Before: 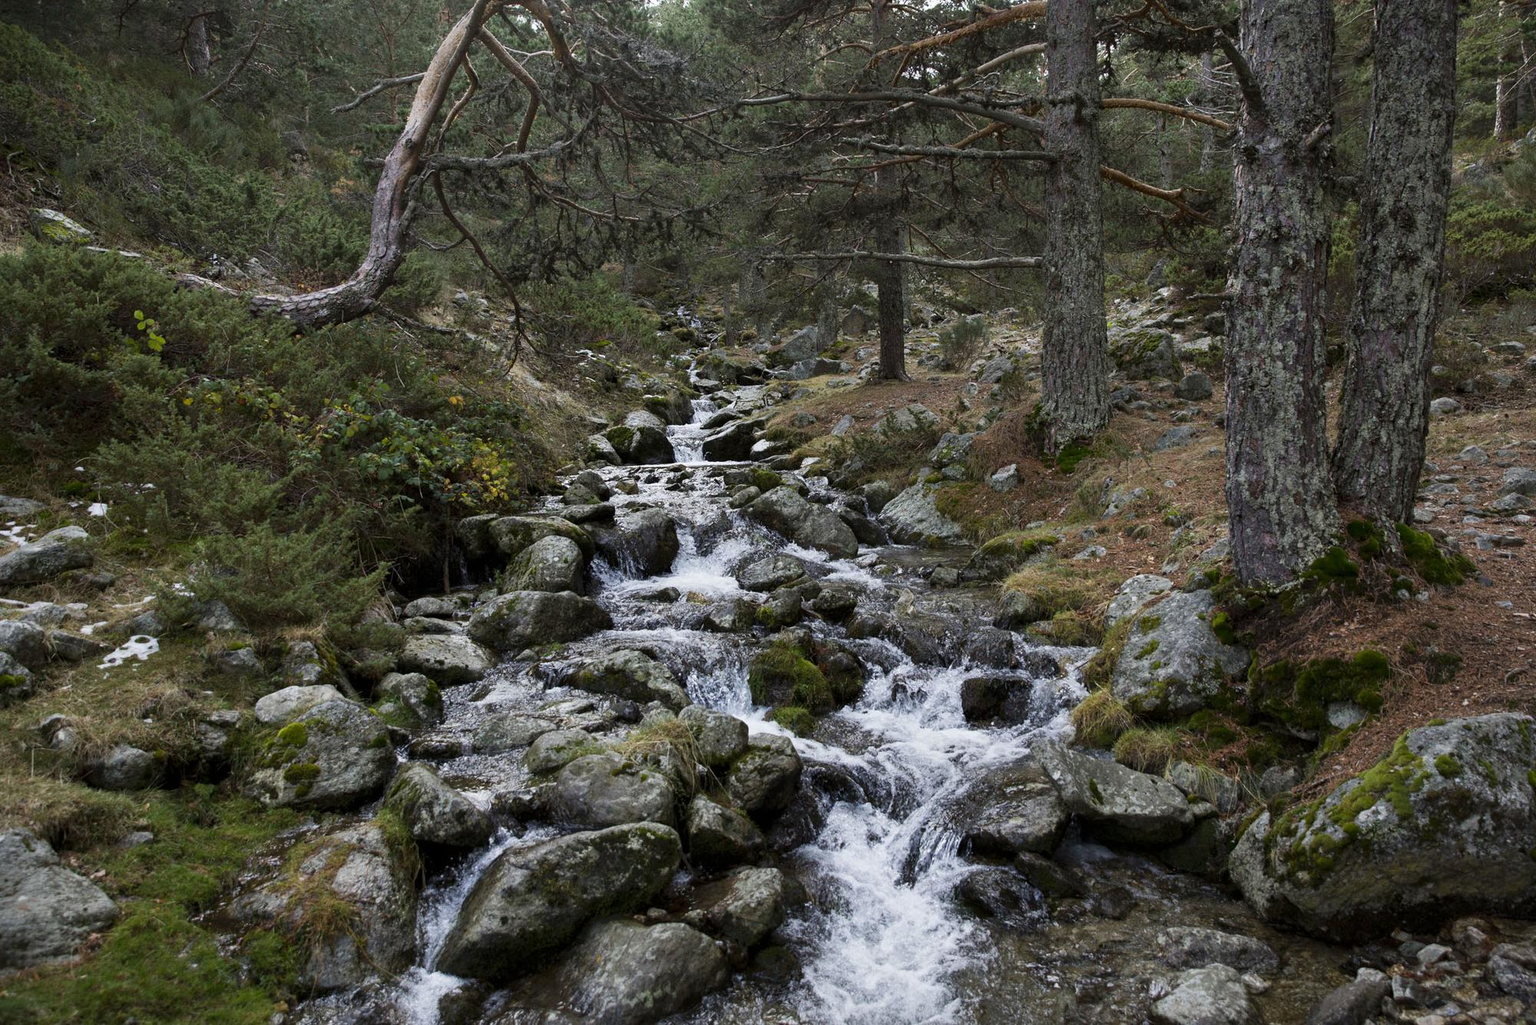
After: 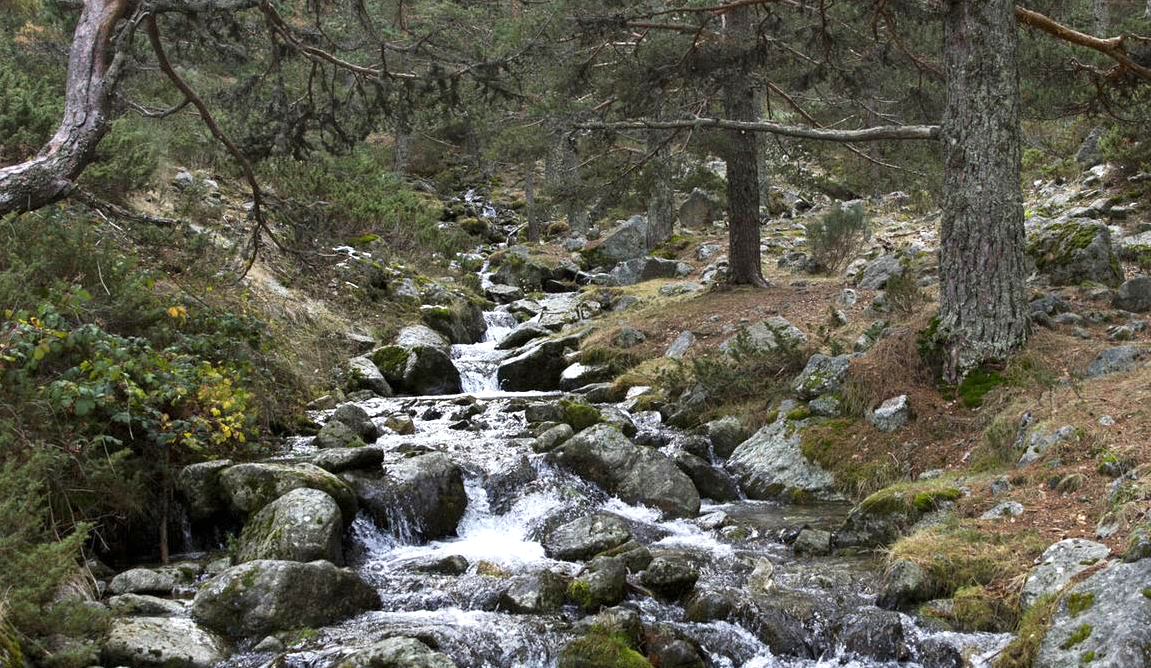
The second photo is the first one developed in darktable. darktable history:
exposure: exposure 0.651 EV, compensate highlight preservation false
crop: left 20.862%, top 15.688%, right 21.584%, bottom 34.179%
